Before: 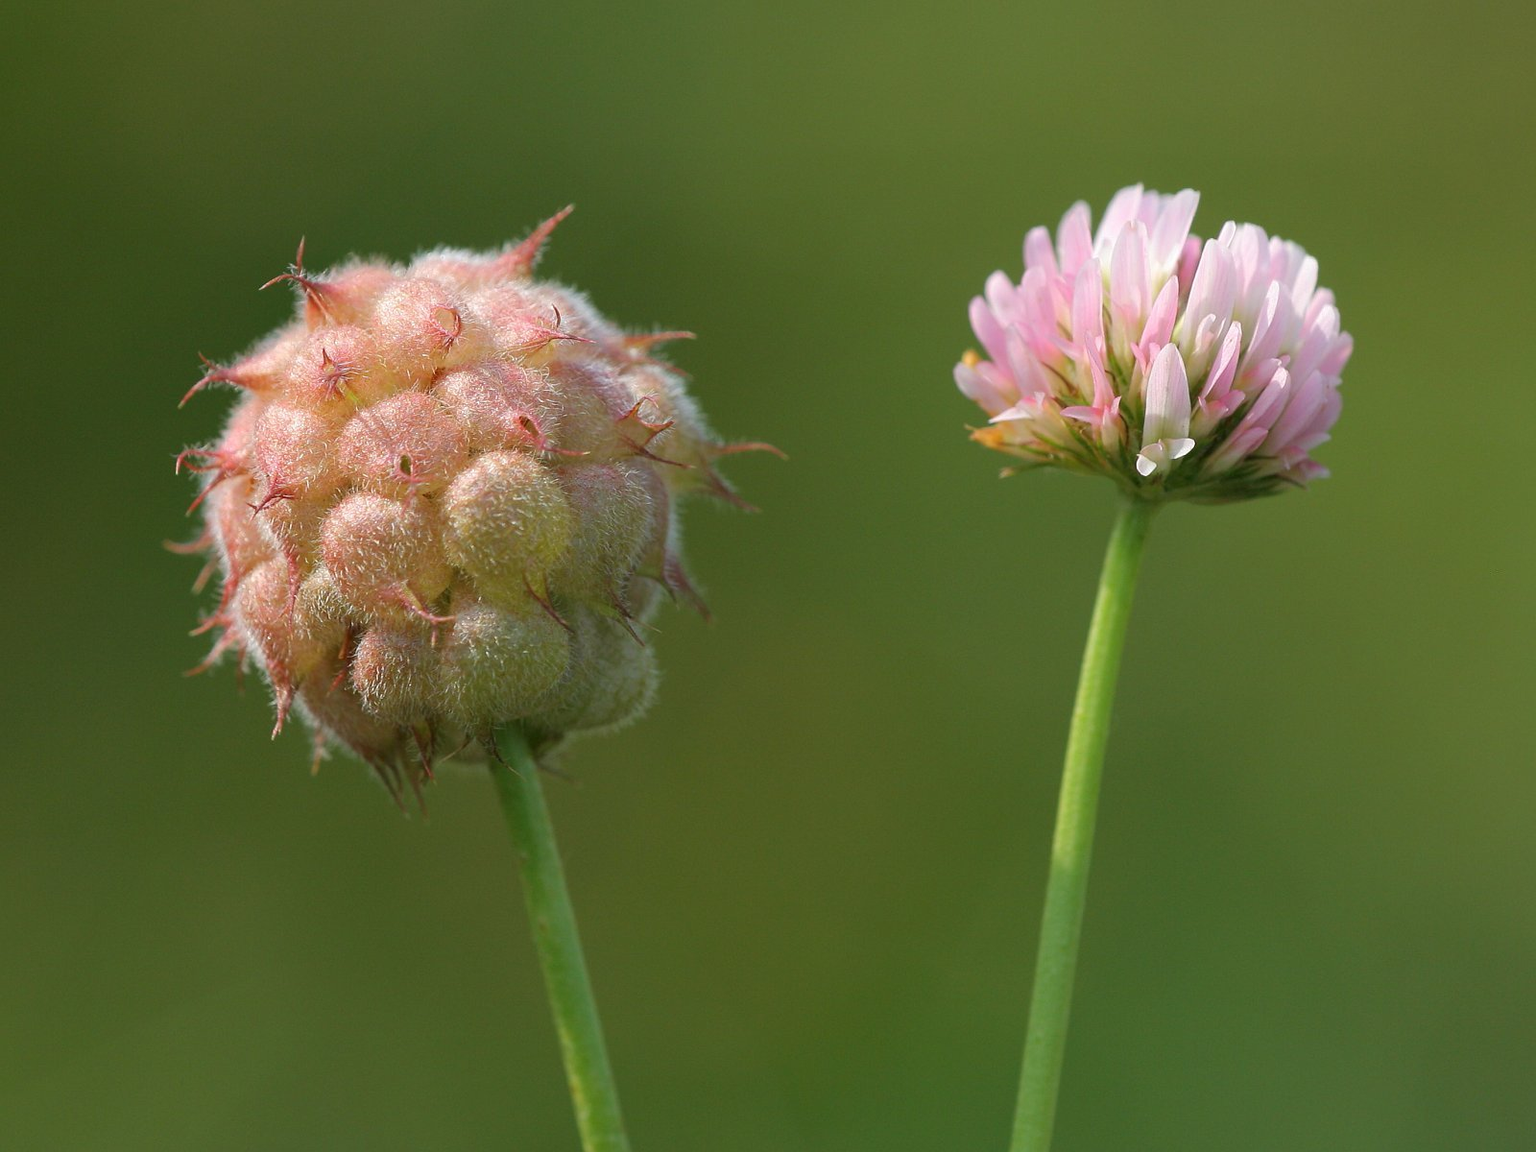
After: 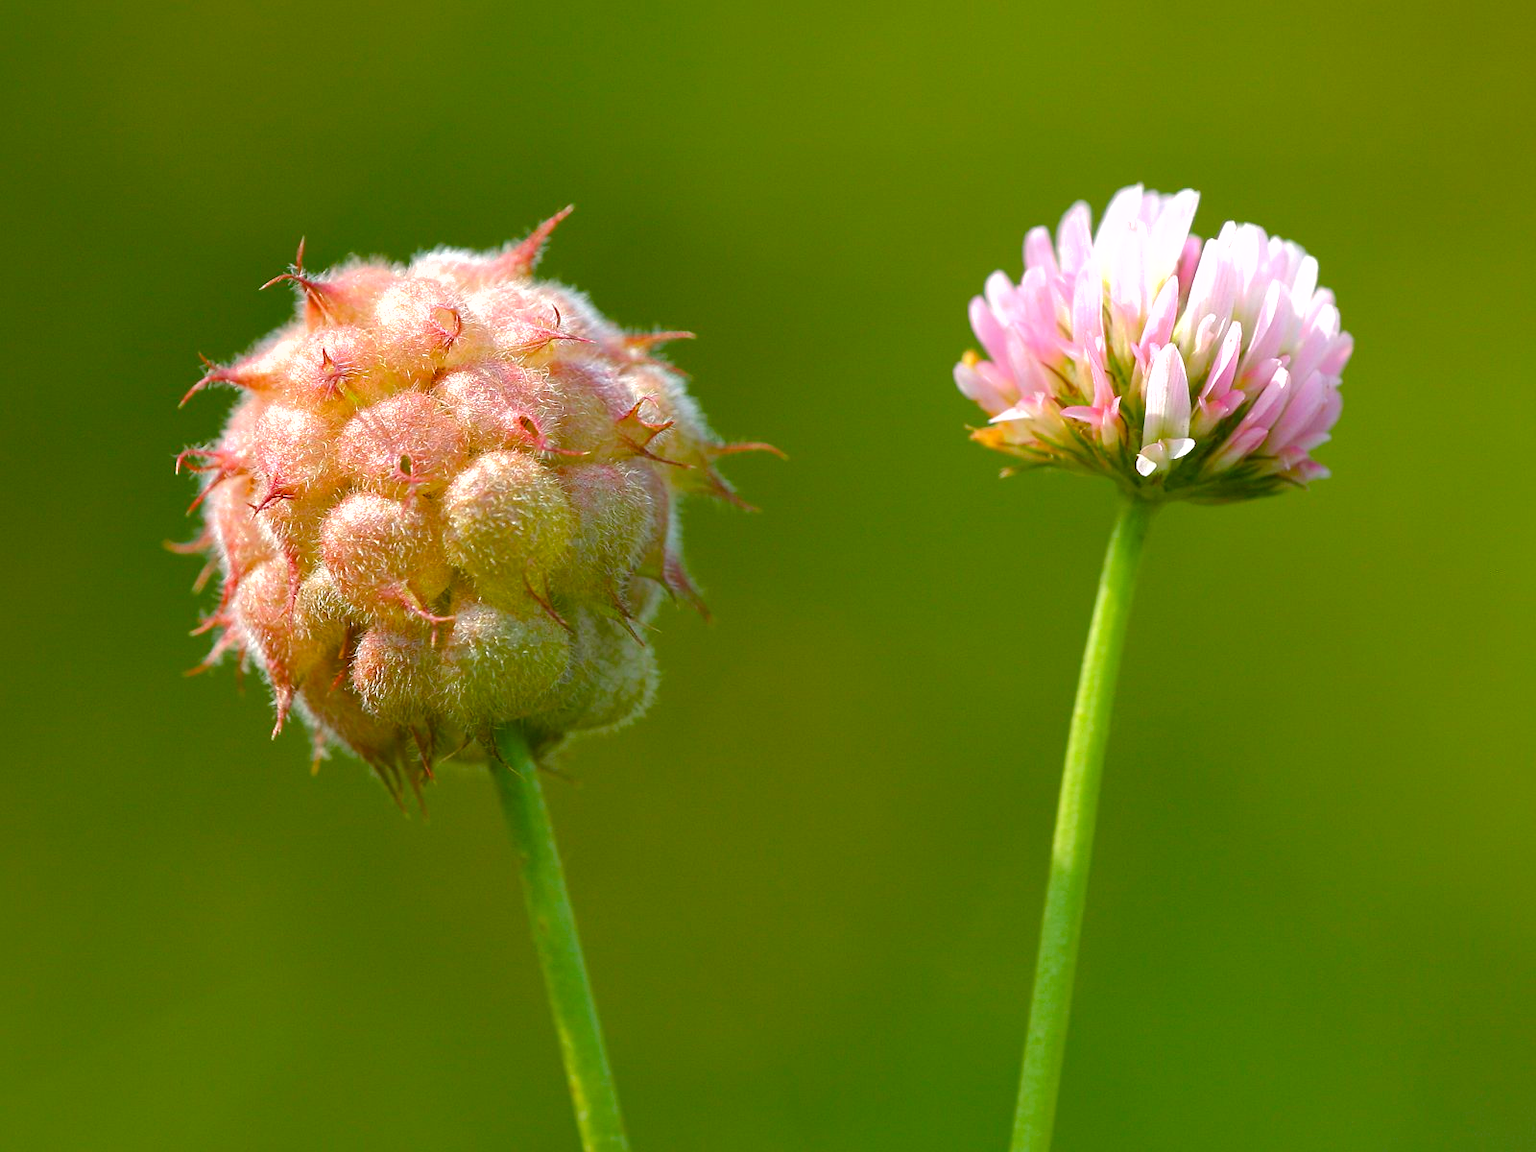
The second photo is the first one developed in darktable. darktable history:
shadows and highlights: on, module defaults
color balance rgb: linear chroma grading › shadows -2.2%, linear chroma grading › highlights -15%, linear chroma grading › global chroma -10%, linear chroma grading › mid-tones -10%, perceptual saturation grading › global saturation 45%, perceptual saturation grading › highlights -50%, perceptual saturation grading › shadows 30%, perceptual brilliance grading › global brilliance 18%, global vibrance 45%
